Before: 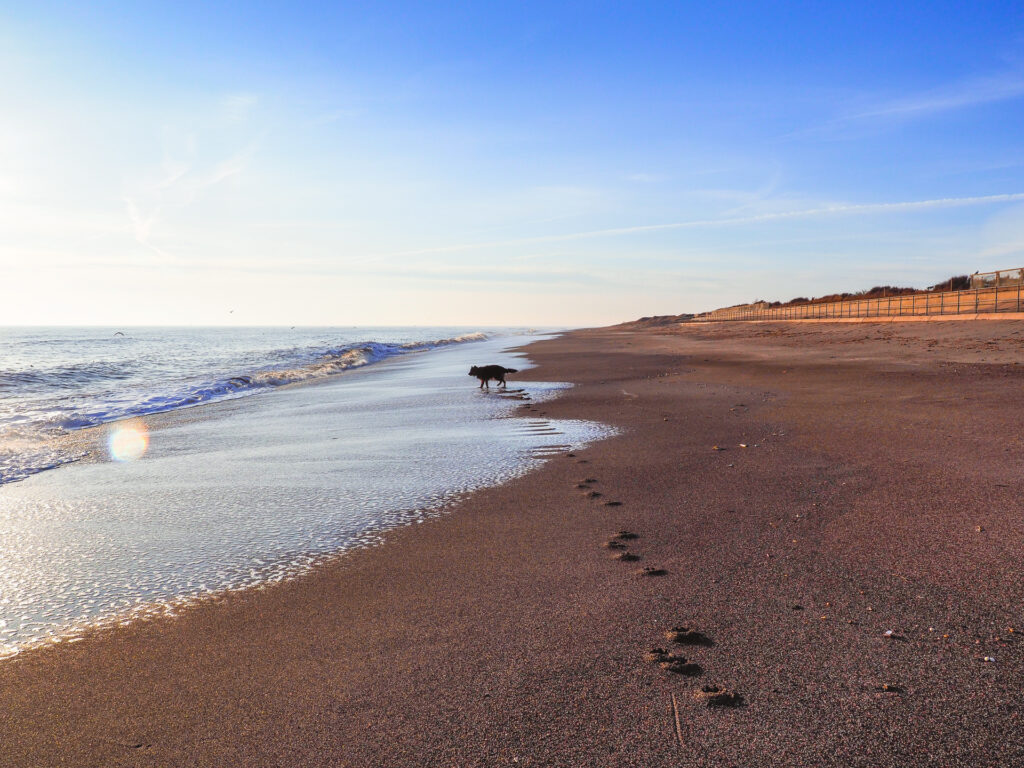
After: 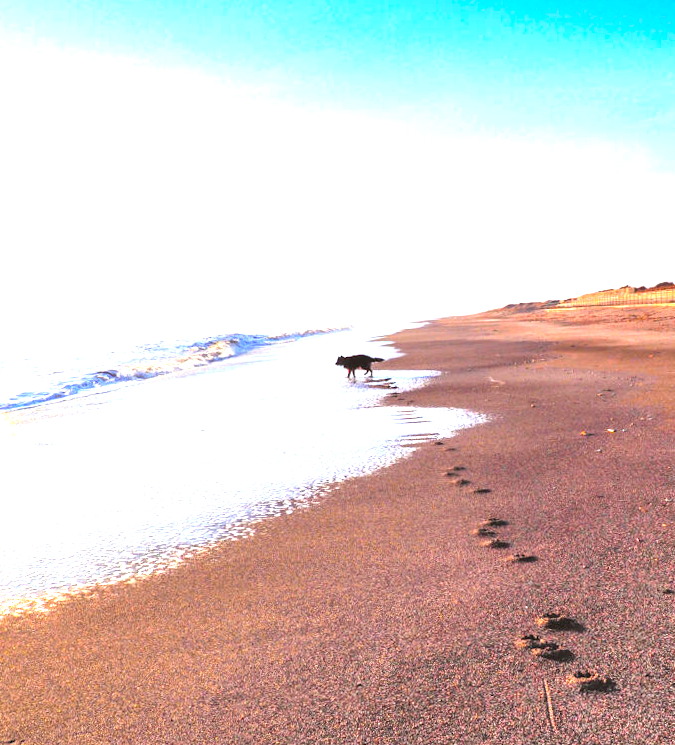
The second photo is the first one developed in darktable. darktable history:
exposure: black level correction 0.001, exposure 1.735 EV, compensate highlight preservation false
crop and rotate: left 12.673%, right 20.66%
rotate and perspective: rotation -1°, crop left 0.011, crop right 0.989, crop top 0.025, crop bottom 0.975
contrast brightness saturation: contrast 0.09, saturation 0.28
